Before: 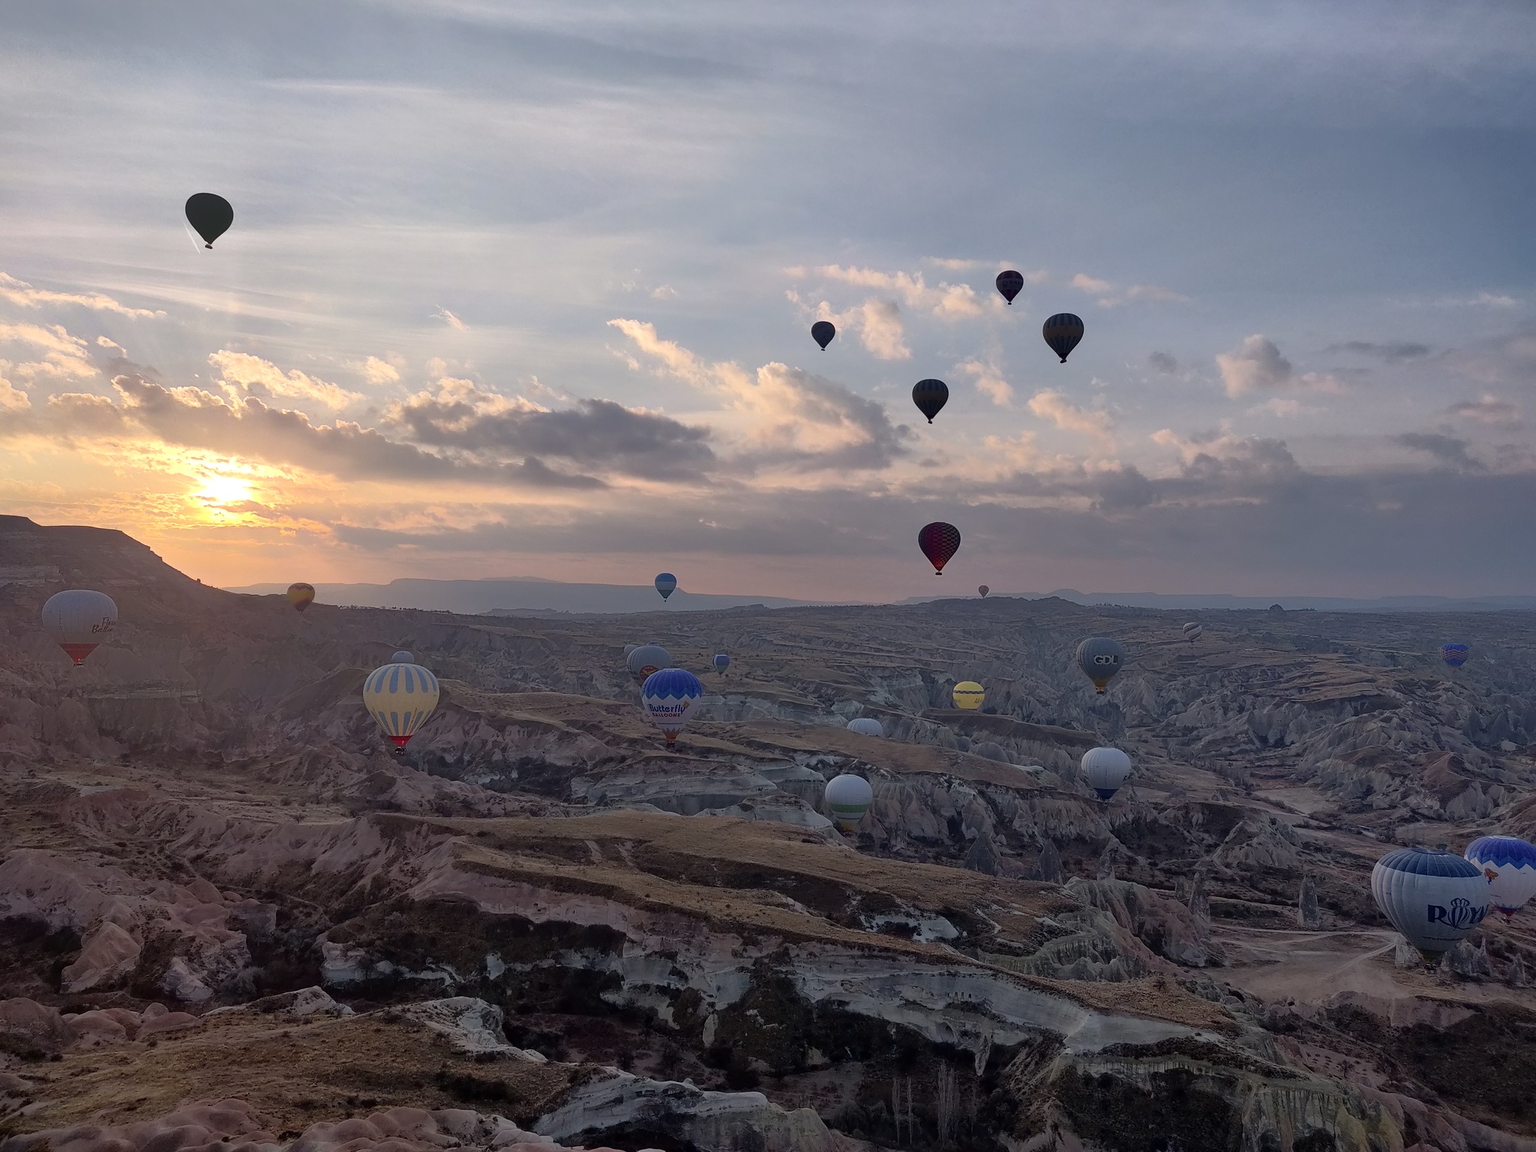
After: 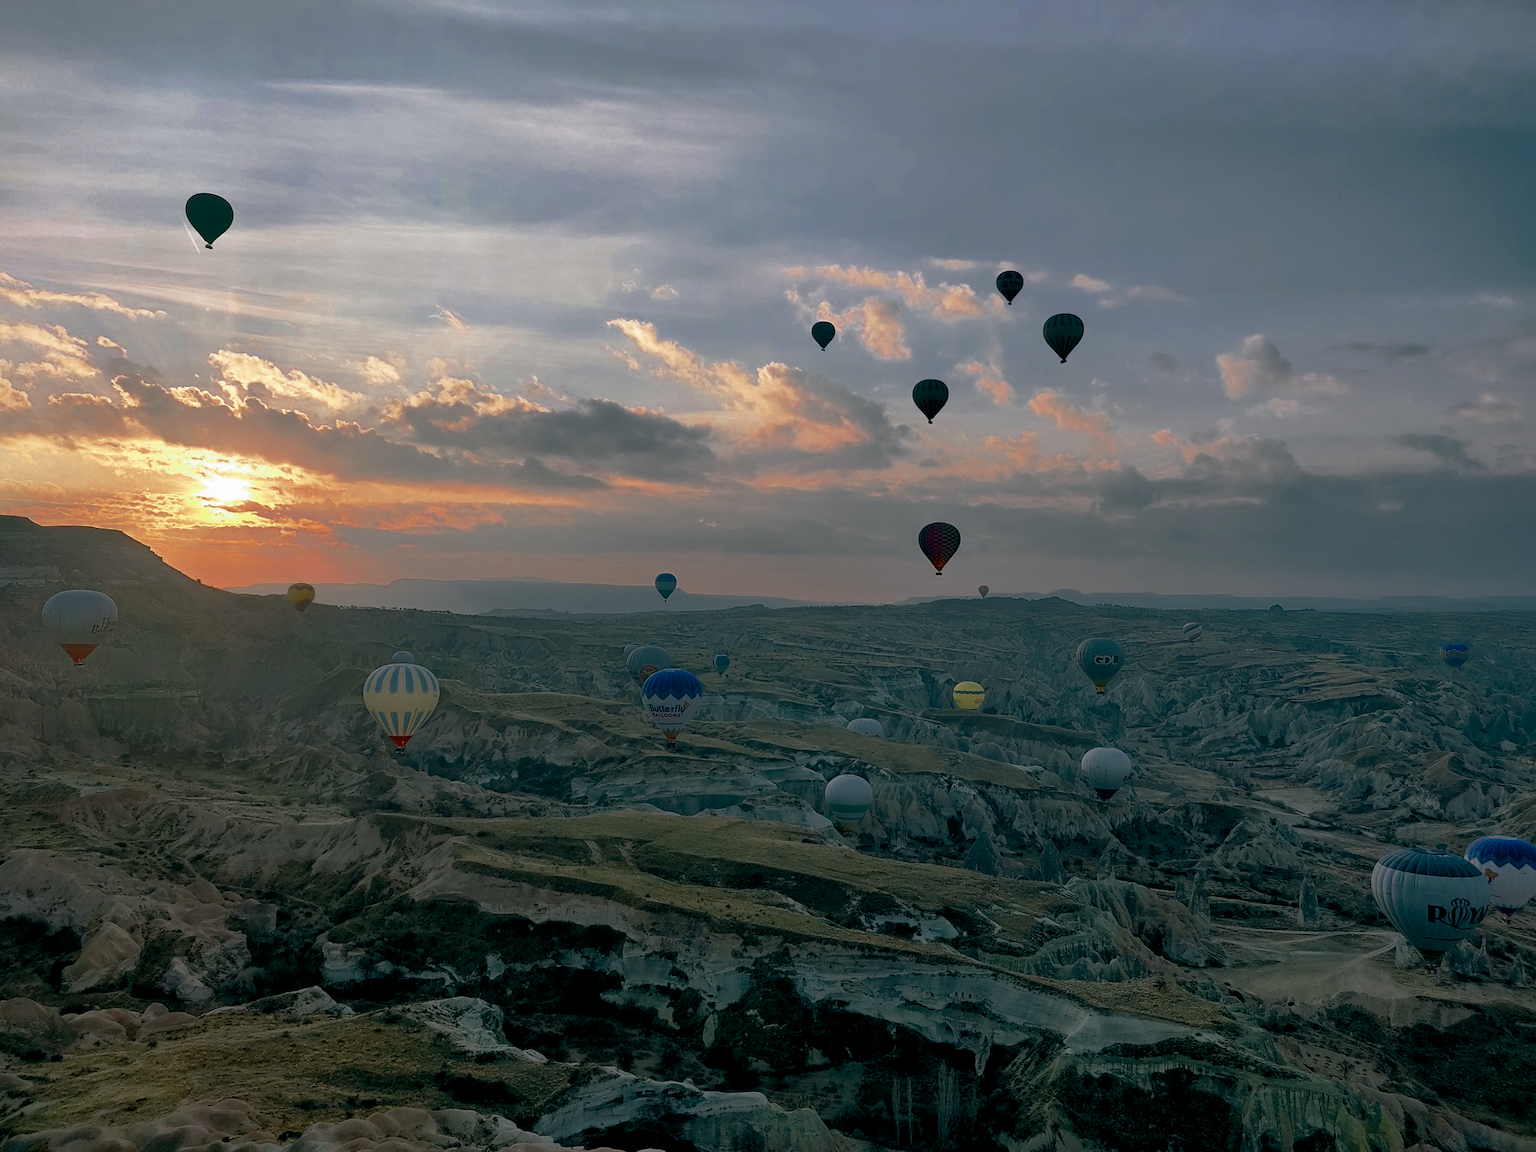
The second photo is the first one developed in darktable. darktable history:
color balance rgb: shadows lift › chroma 11.5%, shadows lift › hue 130.64°, global offset › luminance -0.342%, global offset › chroma 0.109%, global offset › hue 165.21°, linear chroma grading › global chroma 20.544%, perceptual saturation grading › global saturation 20%, perceptual saturation grading › highlights -25.358%, perceptual saturation grading › shadows 49.444%
tone curve: curves: ch0 [(0, 0) (0.48, 0.431) (0.7, 0.609) (0.864, 0.854) (1, 1)], preserve colors none
color zones: curves: ch0 [(0, 0.5) (0.125, 0.4) (0.25, 0.5) (0.375, 0.4) (0.5, 0.4) (0.625, 0.35) (0.75, 0.35) (0.875, 0.5)]; ch1 [(0, 0.35) (0.125, 0.45) (0.25, 0.35) (0.375, 0.35) (0.5, 0.35) (0.625, 0.35) (0.75, 0.45) (0.875, 0.35)]; ch2 [(0, 0.6) (0.125, 0.5) (0.25, 0.5) (0.375, 0.6) (0.5, 0.6) (0.625, 0.5) (0.75, 0.5) (0.875, 0.5)], mix 24.89%
